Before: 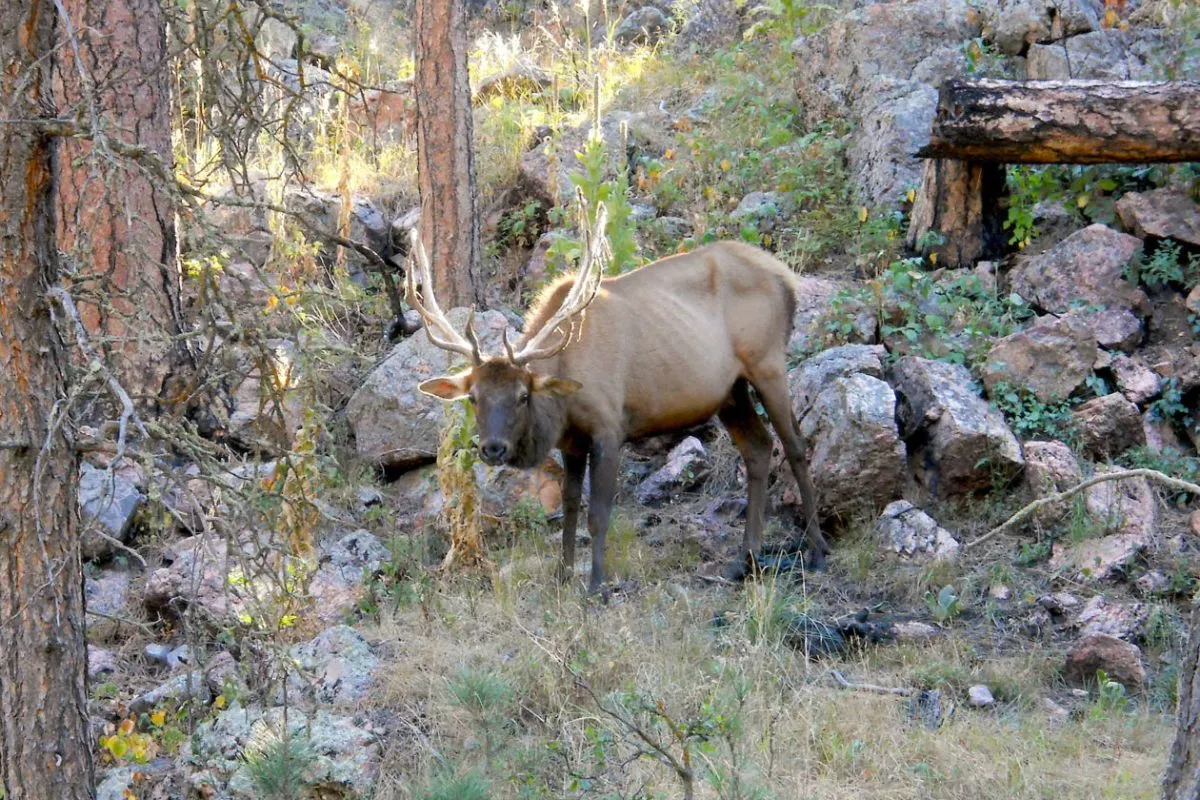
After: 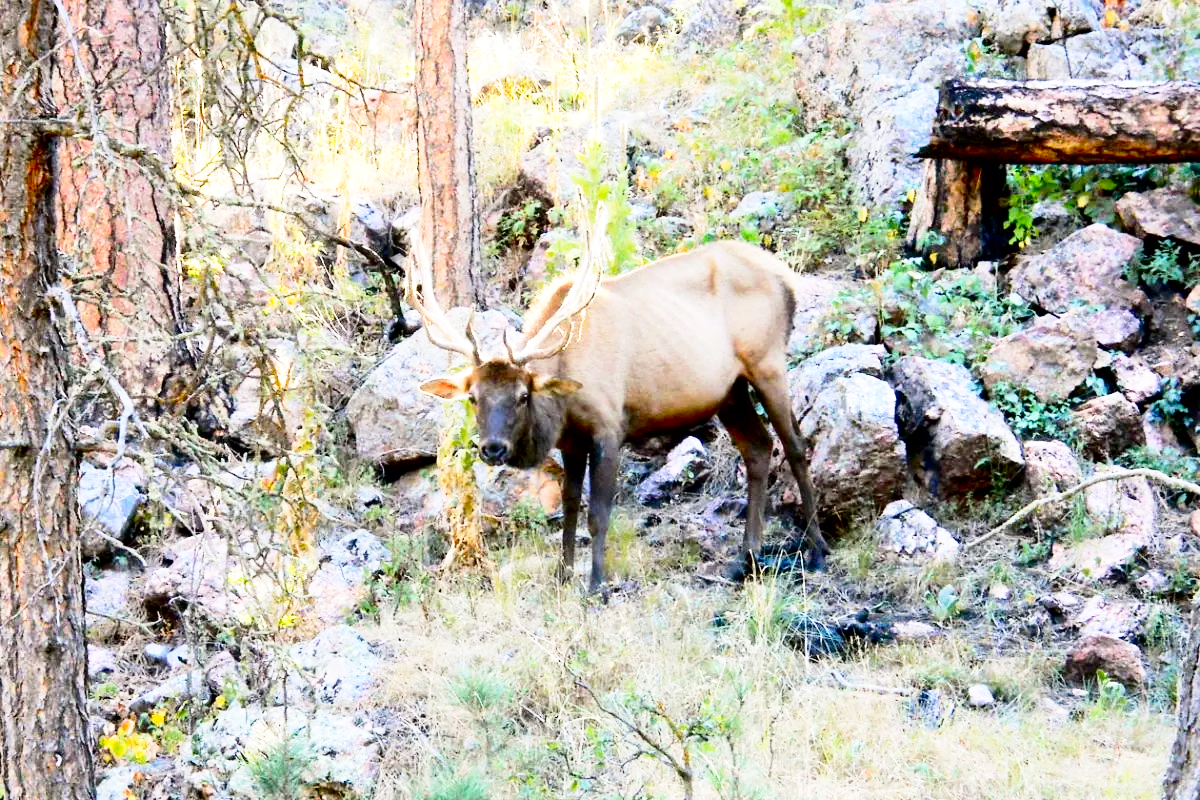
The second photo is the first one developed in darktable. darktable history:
contrast brightness saturation: contrast 0.212, brightness -0.115, saturation 0.213
base curve: curves: ch0 [(0, 0) (0.012, 0.01) (0.073, 0.168) (0.31, 0.711) (0.645, 0.957) (1, 1)], preserve colors none
